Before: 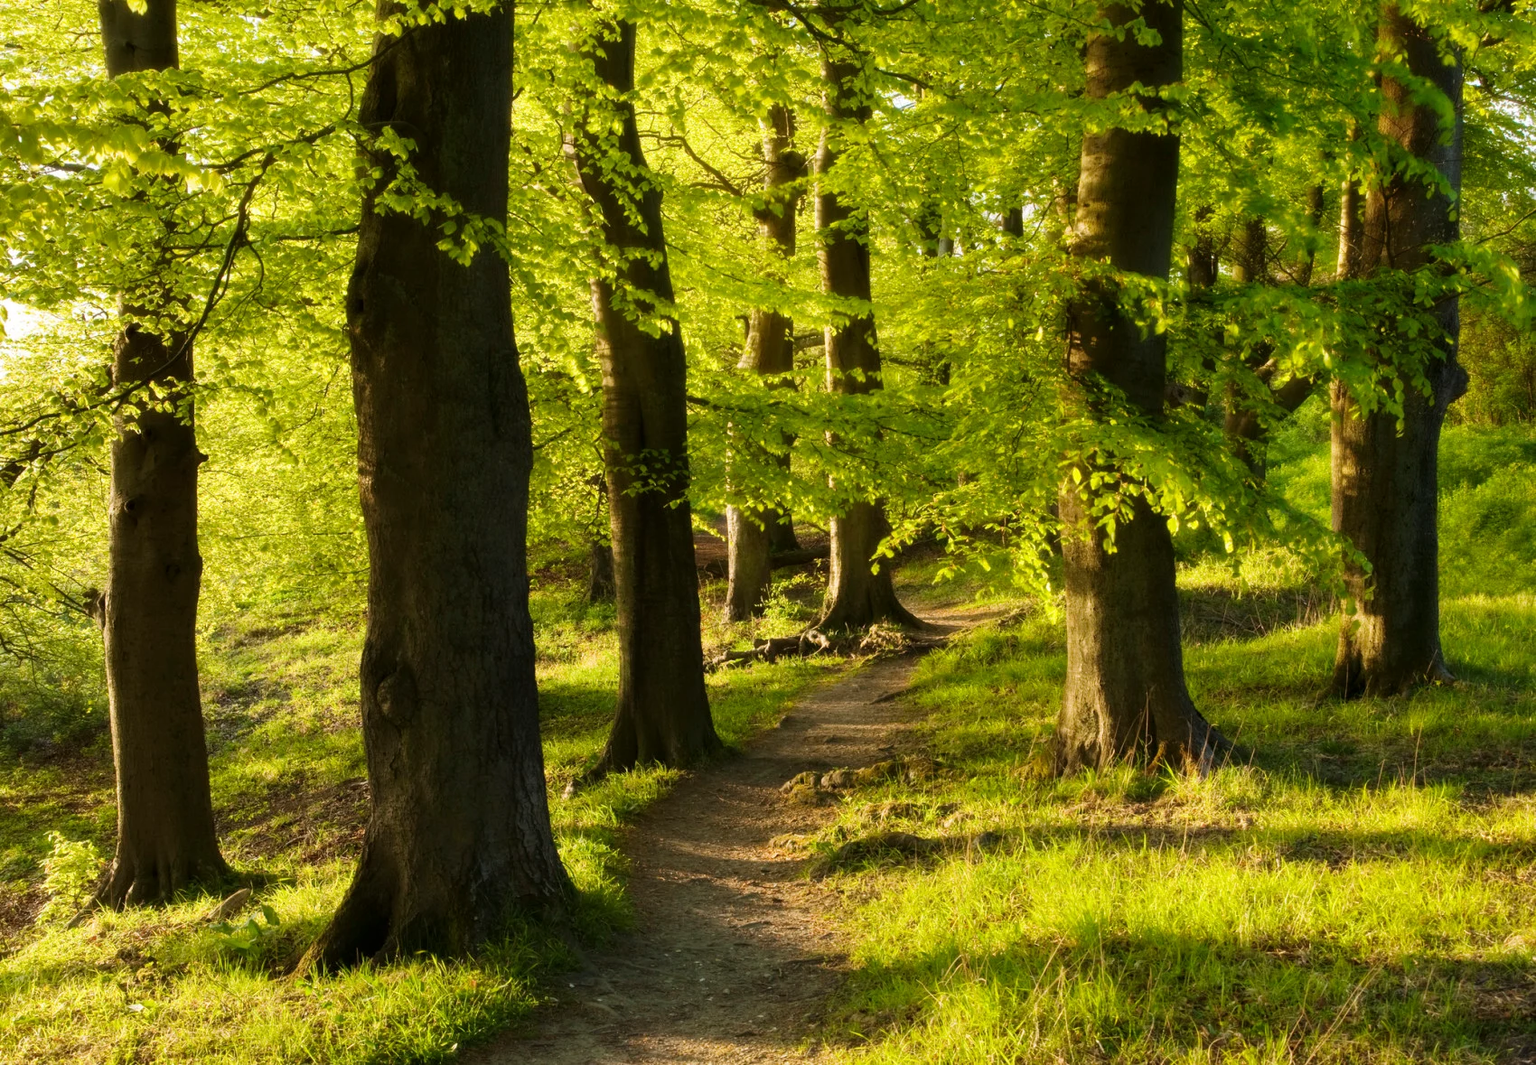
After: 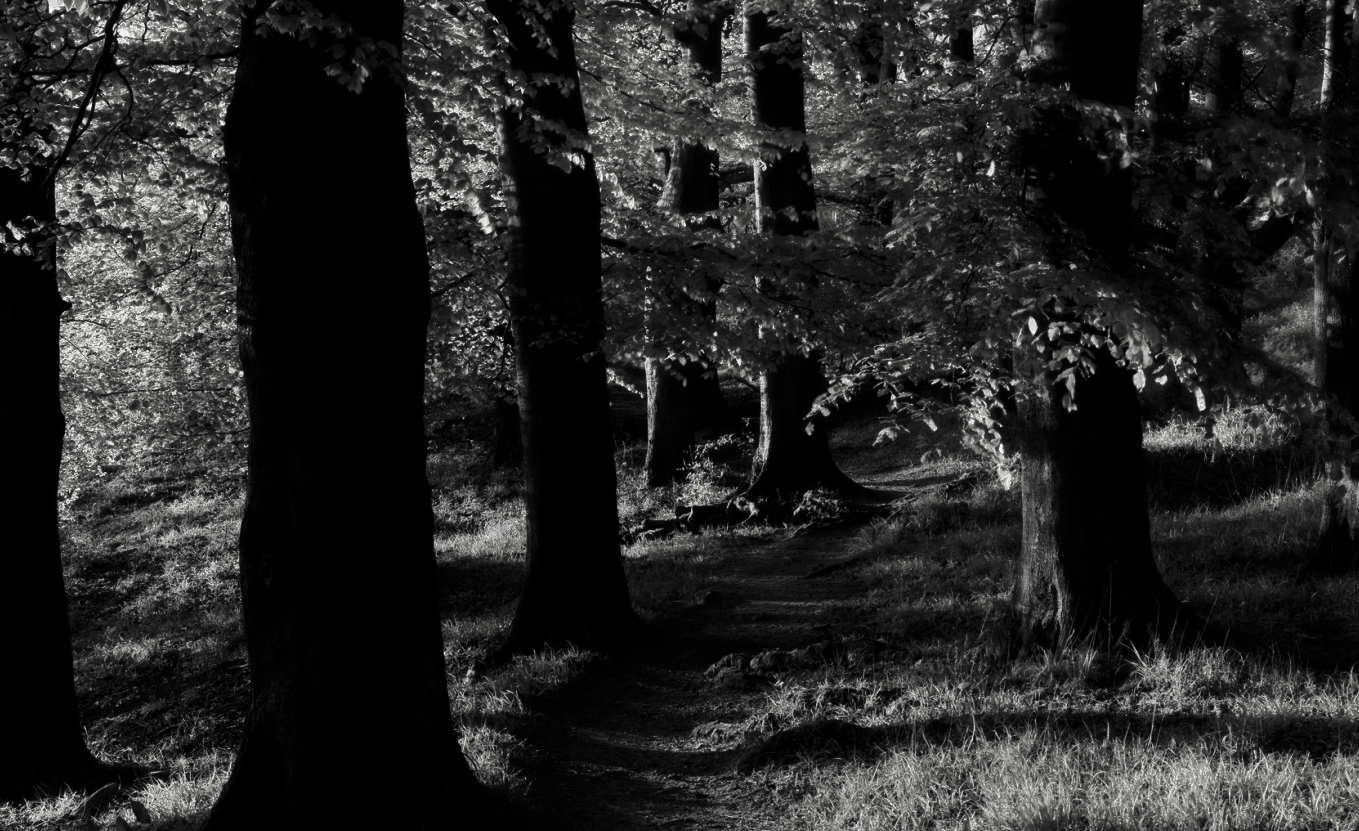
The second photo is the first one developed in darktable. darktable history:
contrast brightness saturation: contrast 0.021, brightness -0.998, saturation -0.991
crop: left 9.389%, top 17.108%, right 10.618%, bottom 12.349%
